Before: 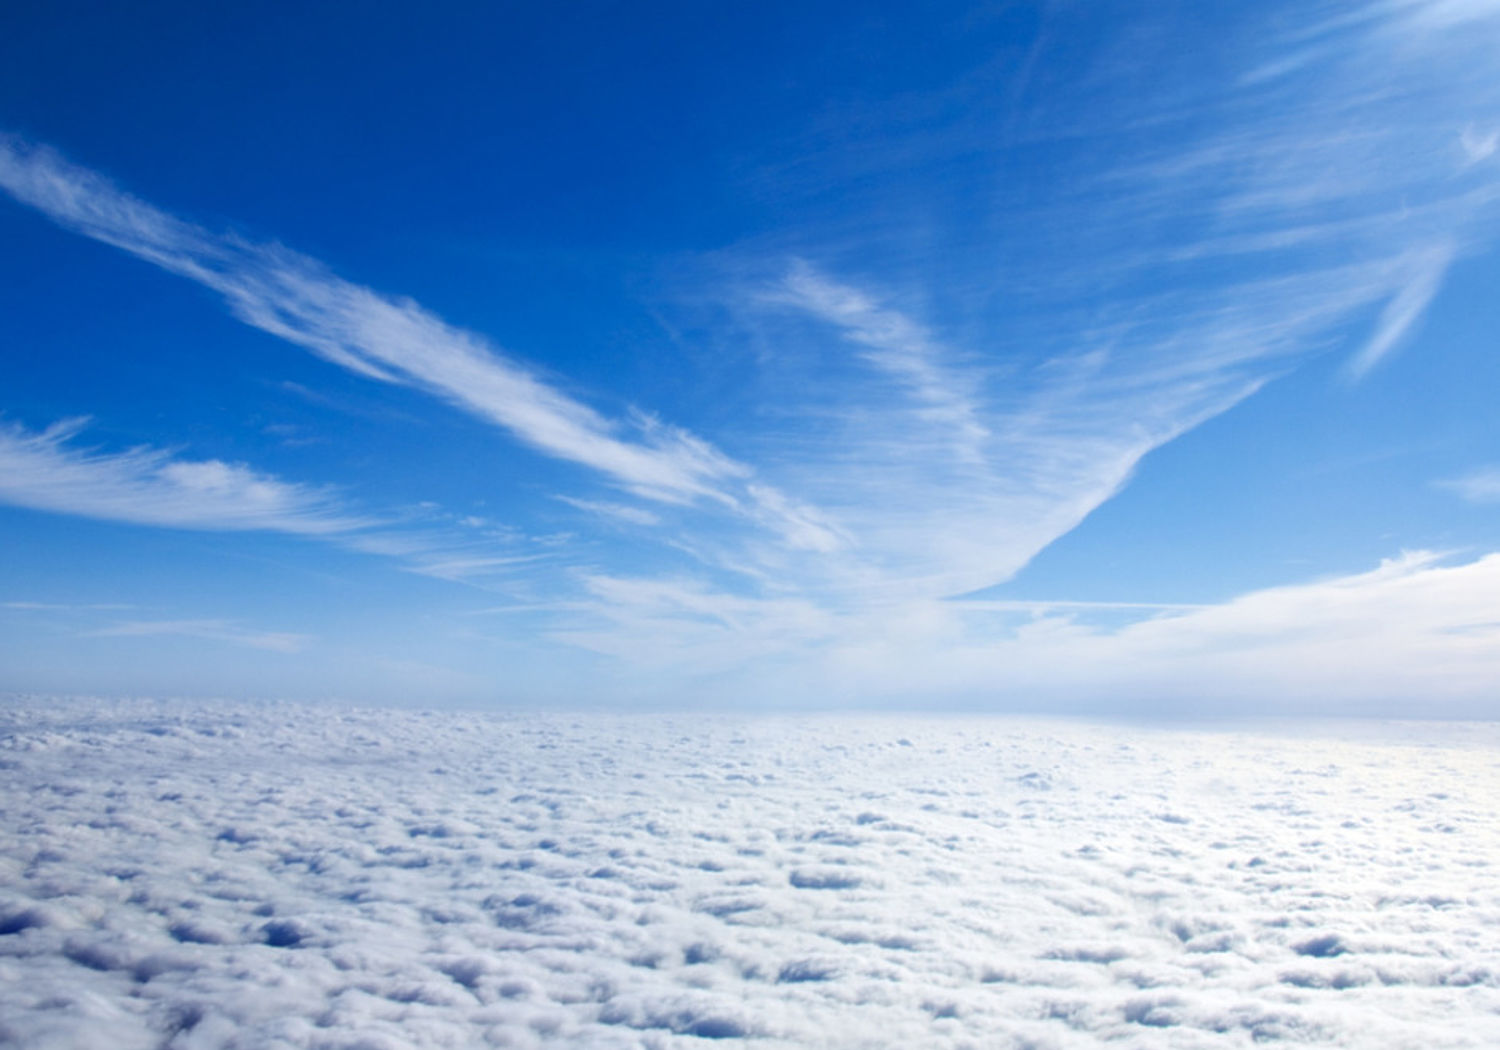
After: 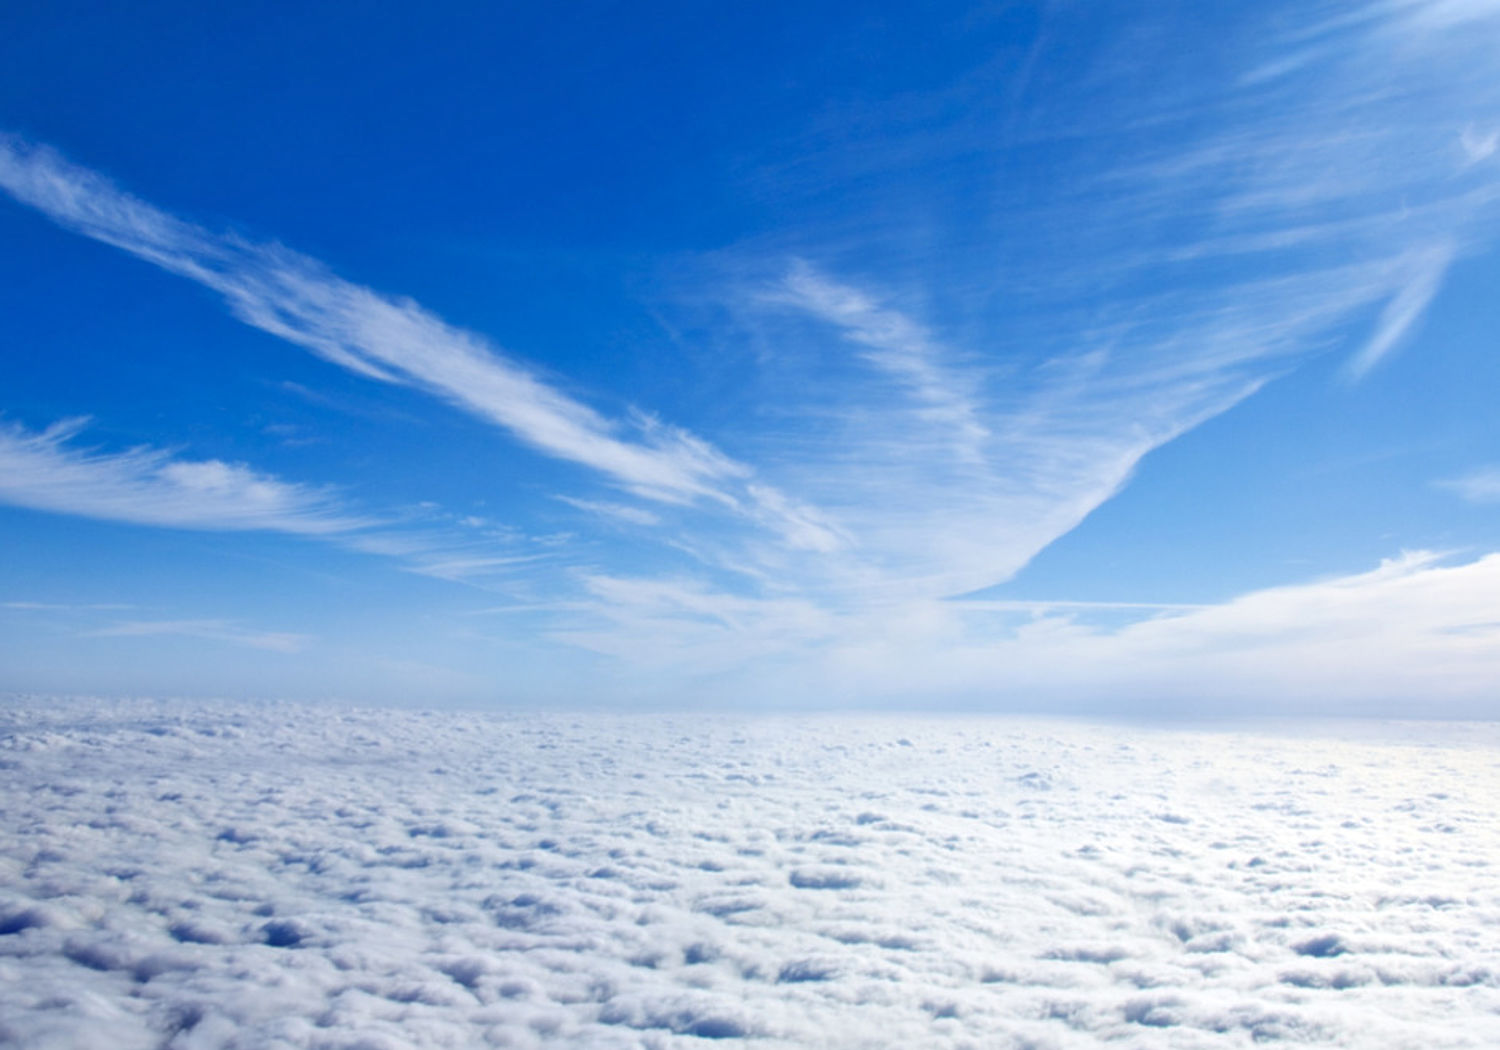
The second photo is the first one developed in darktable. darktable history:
tone equalizer: -7 EV 0.163 EV, -6 EV 0.561 EV, -5 EV 1.15 EV, -4 EV 1.3 EV, -3 EV 1.14 EV, -2 EV 0.6 EV, -1 EV 0.163 EV
